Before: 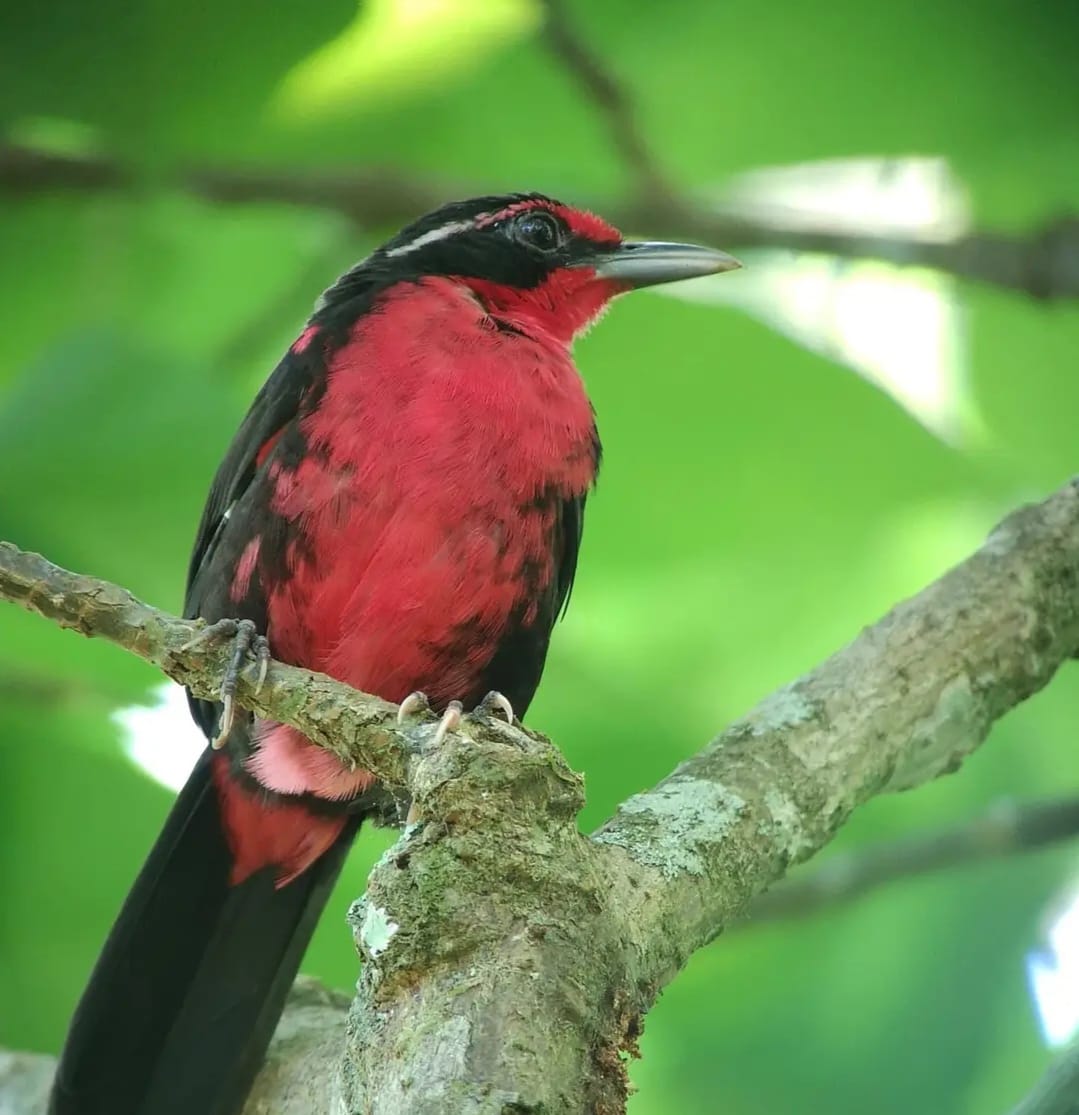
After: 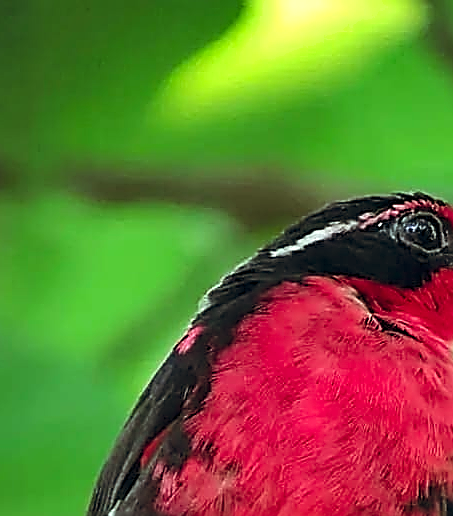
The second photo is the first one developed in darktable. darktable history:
sharpen: amount 2
color balance rgb: shadows lift › chroma 9.92%, shadows lift › hue 45.12°, power › luminance 3.26%, power › hue 231.93°, global offset › luminance 0.4%, global offset › chroma 0.21%, global offset › hue 255.02°
shadows and highlights: shadows 60, soften with gaussian
contrast brightness saturation: contrast 0.12, brightness -0.12, saturation 0.2
rgb levels: levels [[0.01, 0.419, 0.839], [0, 0.5, 1], [0, 0.5, 1]]
crop and rotate: left 10.817%, top 0.062%, right 47.194%, bottom 53.626%
